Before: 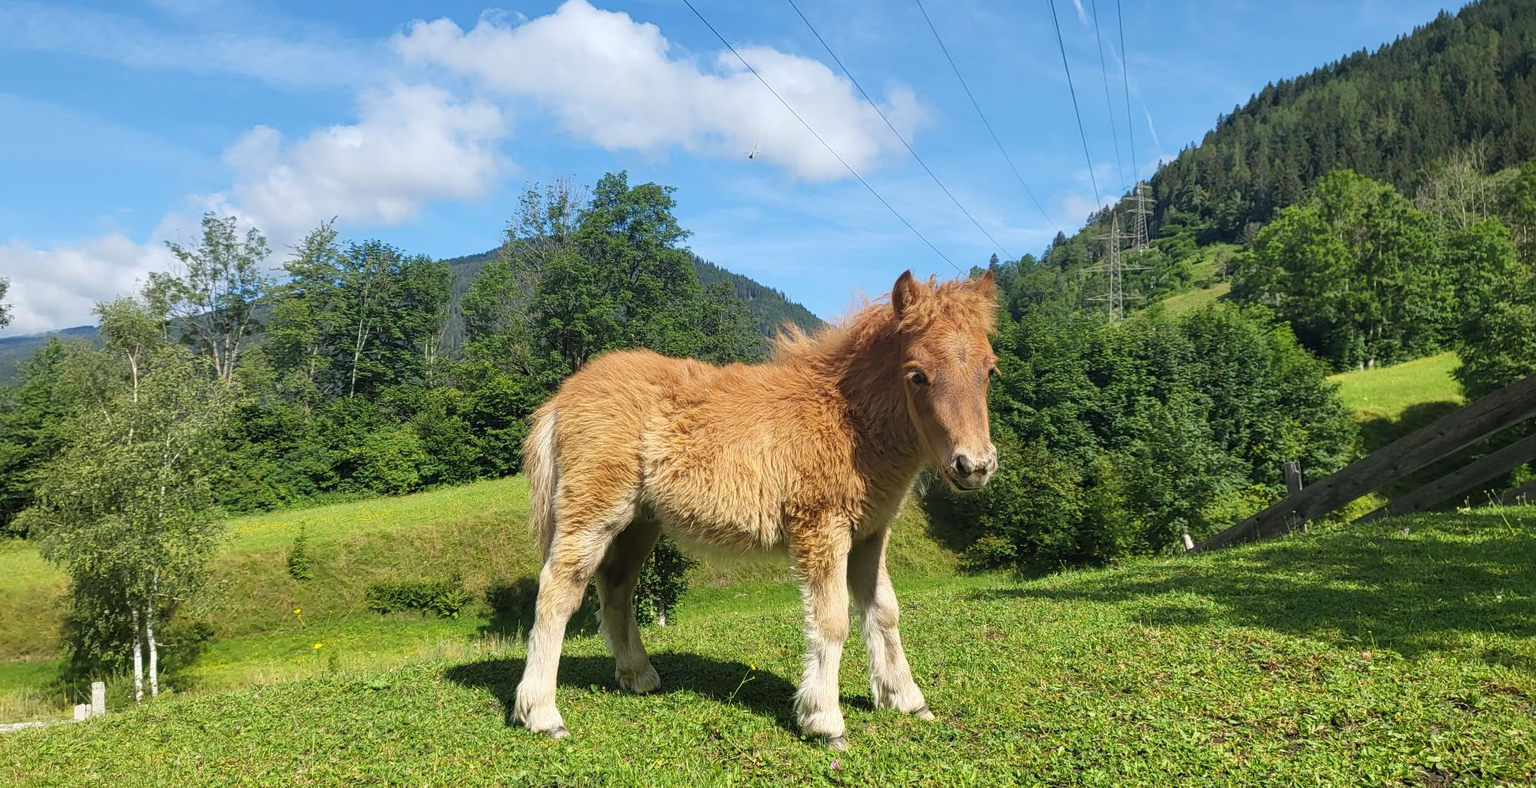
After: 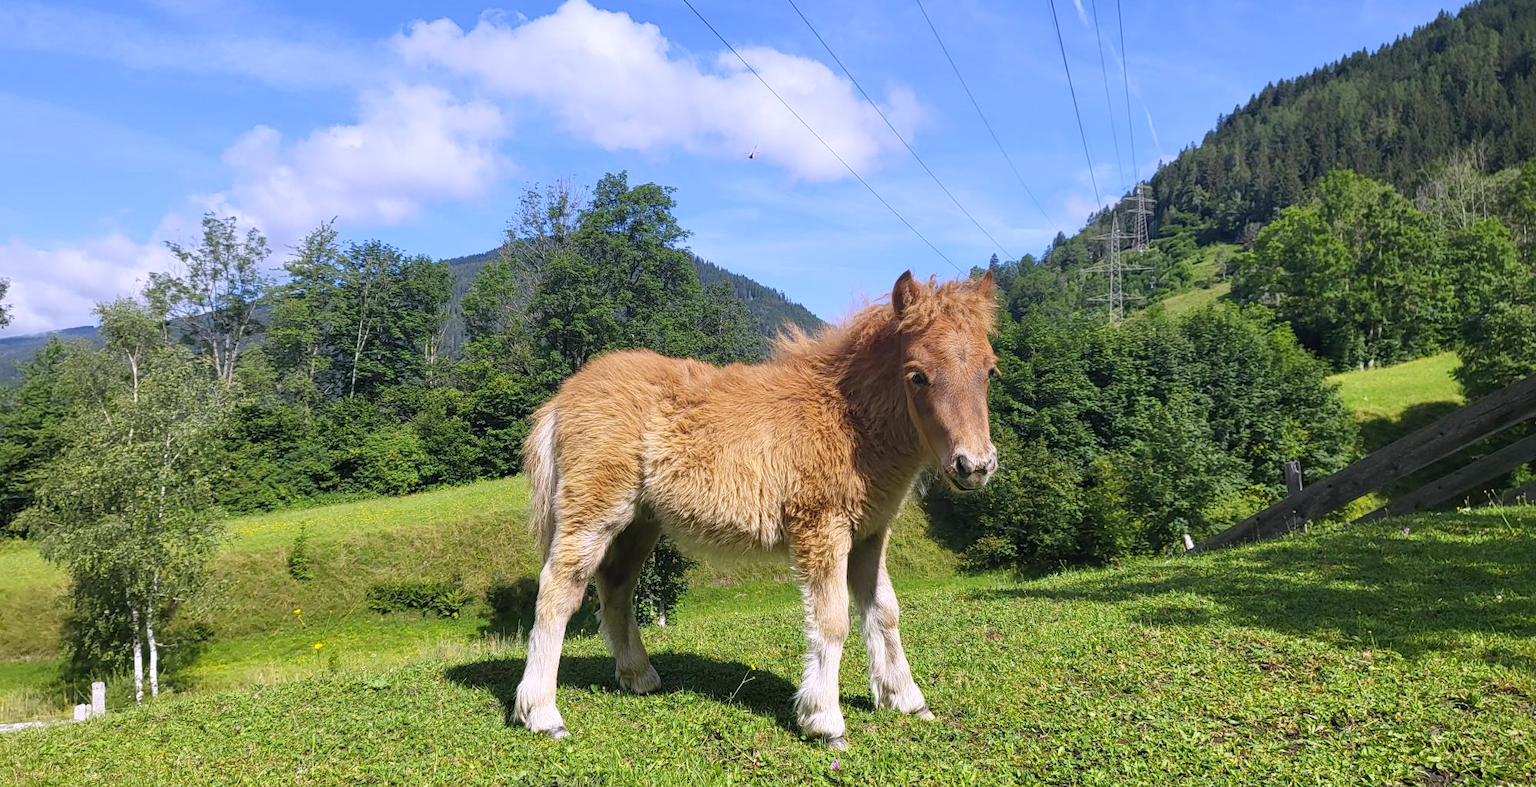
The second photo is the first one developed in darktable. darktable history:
white balance: red 0.948, green 1.02, blue 1.176
color correction: highlights a* 7.34, highlights b* 4.37
